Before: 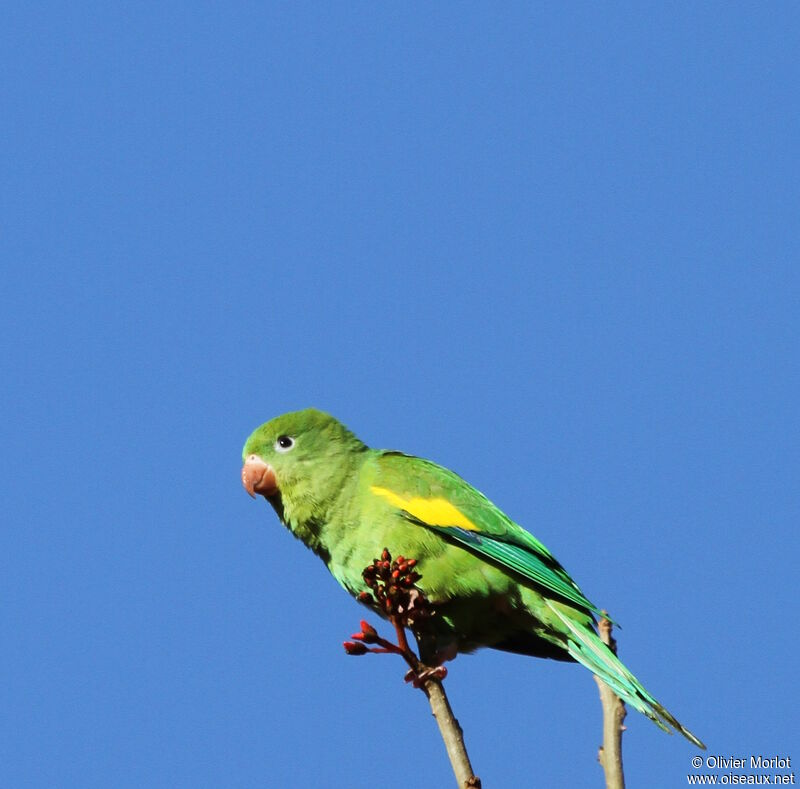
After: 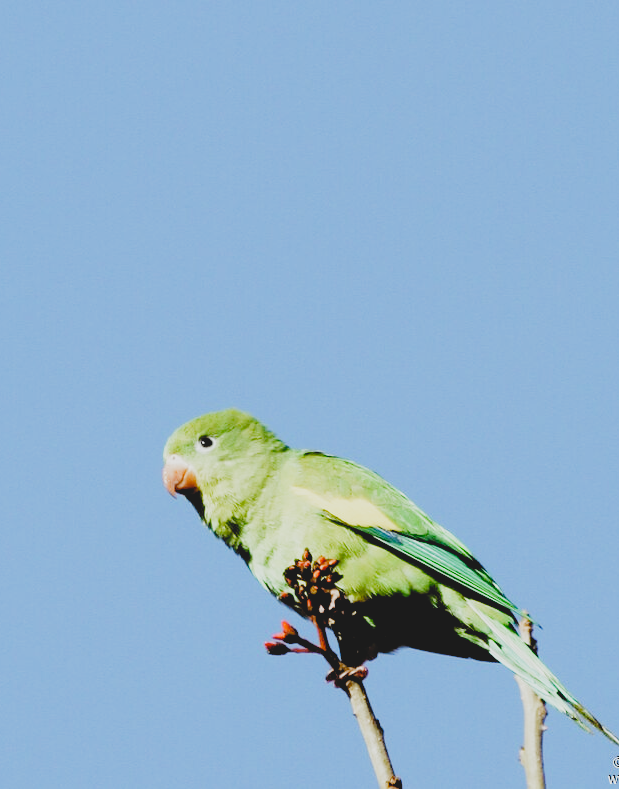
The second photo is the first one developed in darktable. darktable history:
exposure: exposure 1.137 EV, compensate highlight preservation false
color balance: lift [1.004, 1.002, 1.002, 0.998], gamma [1, 1.007, 1.002, 0.993], gain [1, 0.977, 1.013, 1.023], contrast -3.64%
crop: left 9.88%, right 12.664%
filmic rgb: black relative exposure -2.85 EV, white relative exposure 4.56 EV, hardness 1.77, contrast 1.25, preserve chrominance no, color science v5 (2021)
contrast brightness saturation: contrast -0.15, brightness 0.05, saturation -0.12
